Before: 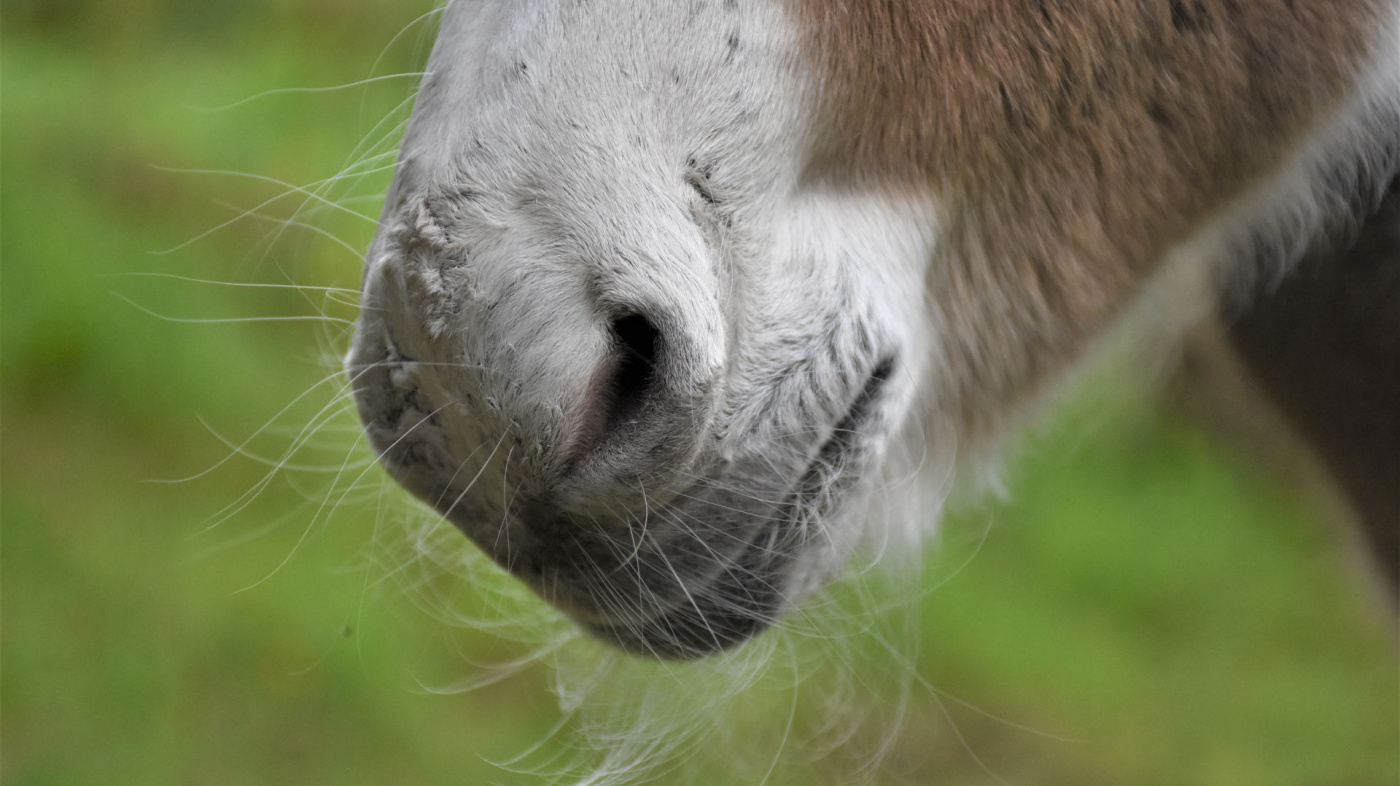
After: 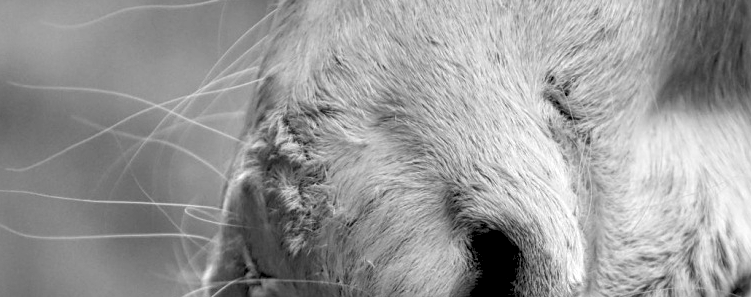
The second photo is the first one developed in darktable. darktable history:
sharpen: amount 0.2
exposure: compensate highlight preservation false
vignetting: fall-off start 100%, brightness 0.3, saturation 0
crop: left 10.121%, top 10.631%, right 36.218%, bottom 51.526%
monochrome: a 73.58, b 64.21
local contrast: detail 150%
rgb levels: levels [[0.013, 0.434, 0.89], [0, 0.5, 1], [0, 0.5, 1]]
